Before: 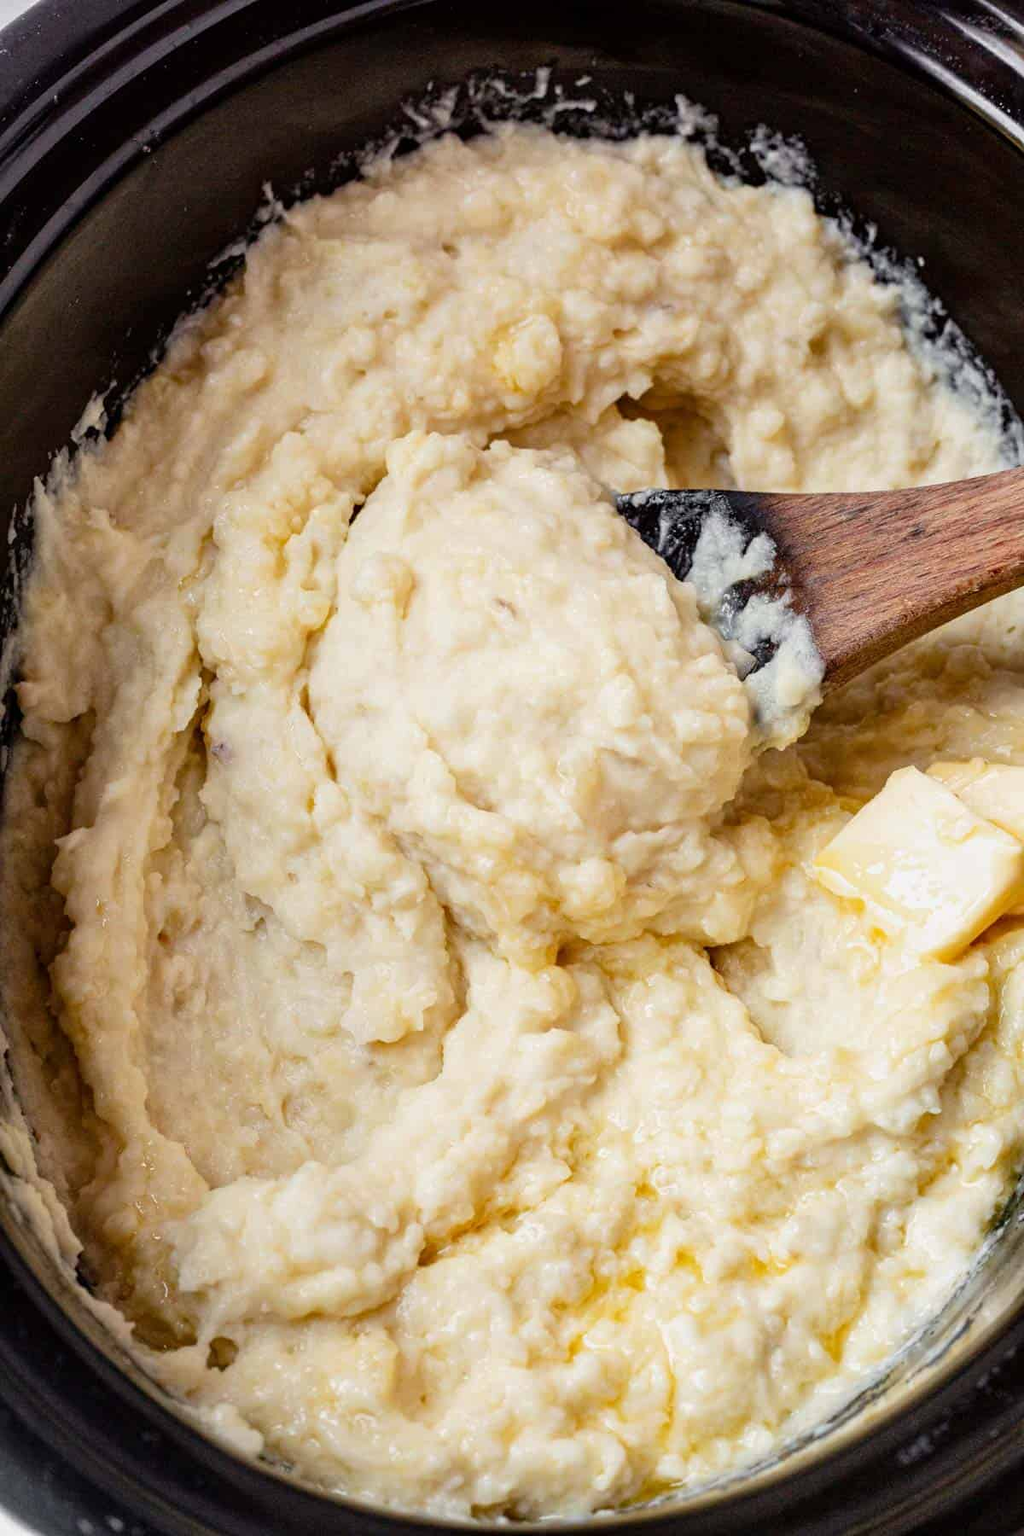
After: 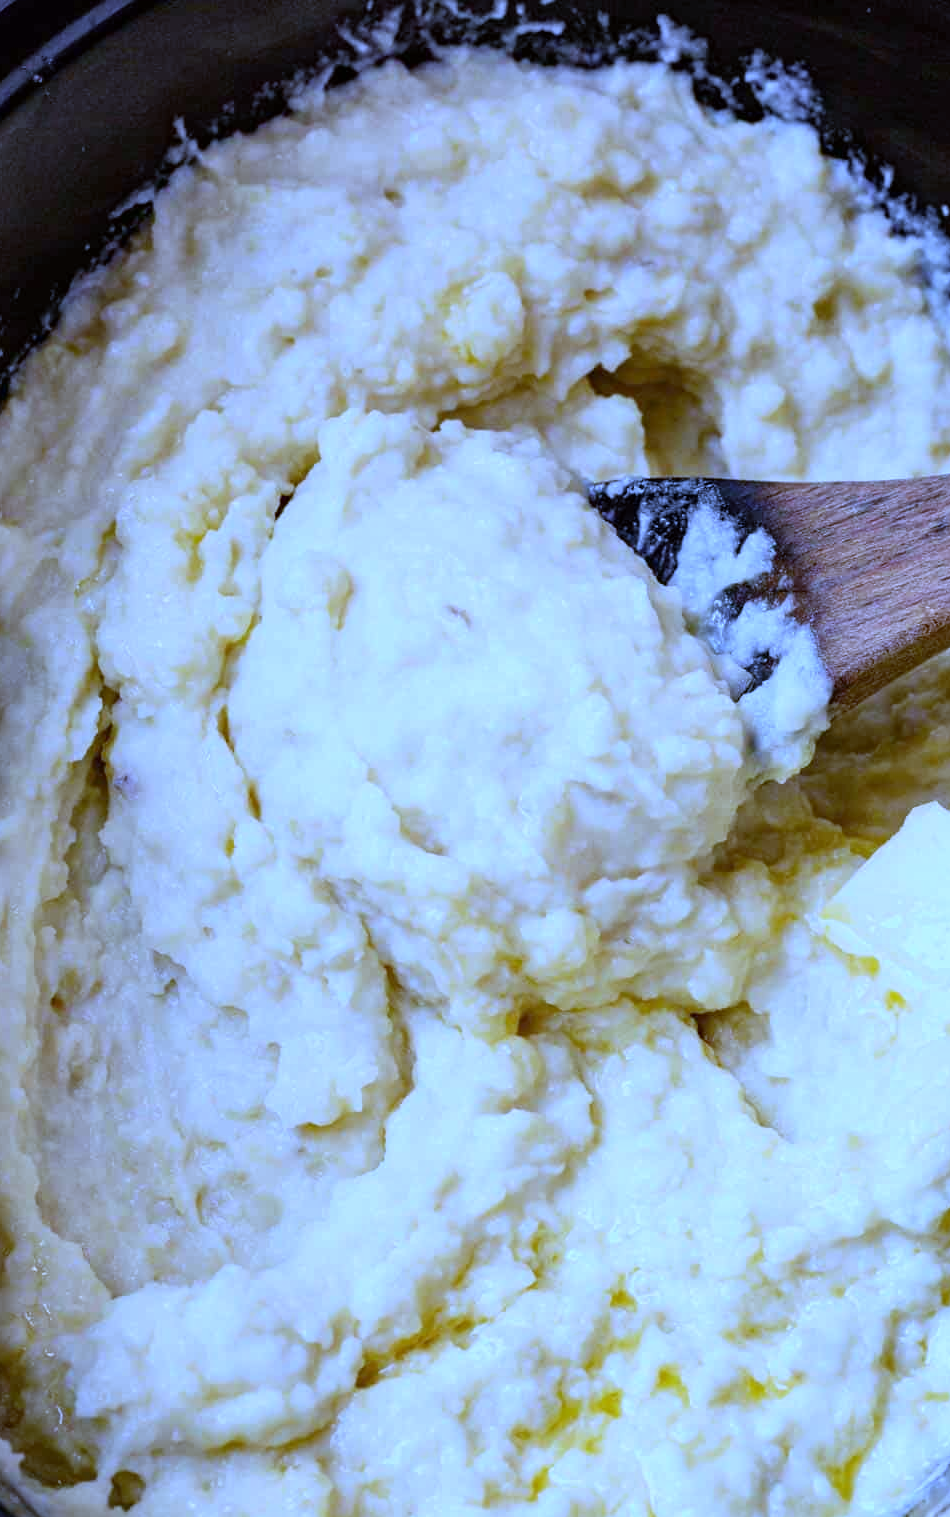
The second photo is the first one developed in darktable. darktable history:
white balance: red 0.766, blue 1.537
crop: left 11.225%, top 5.381%, right 9.565%, bottom 10.314%
